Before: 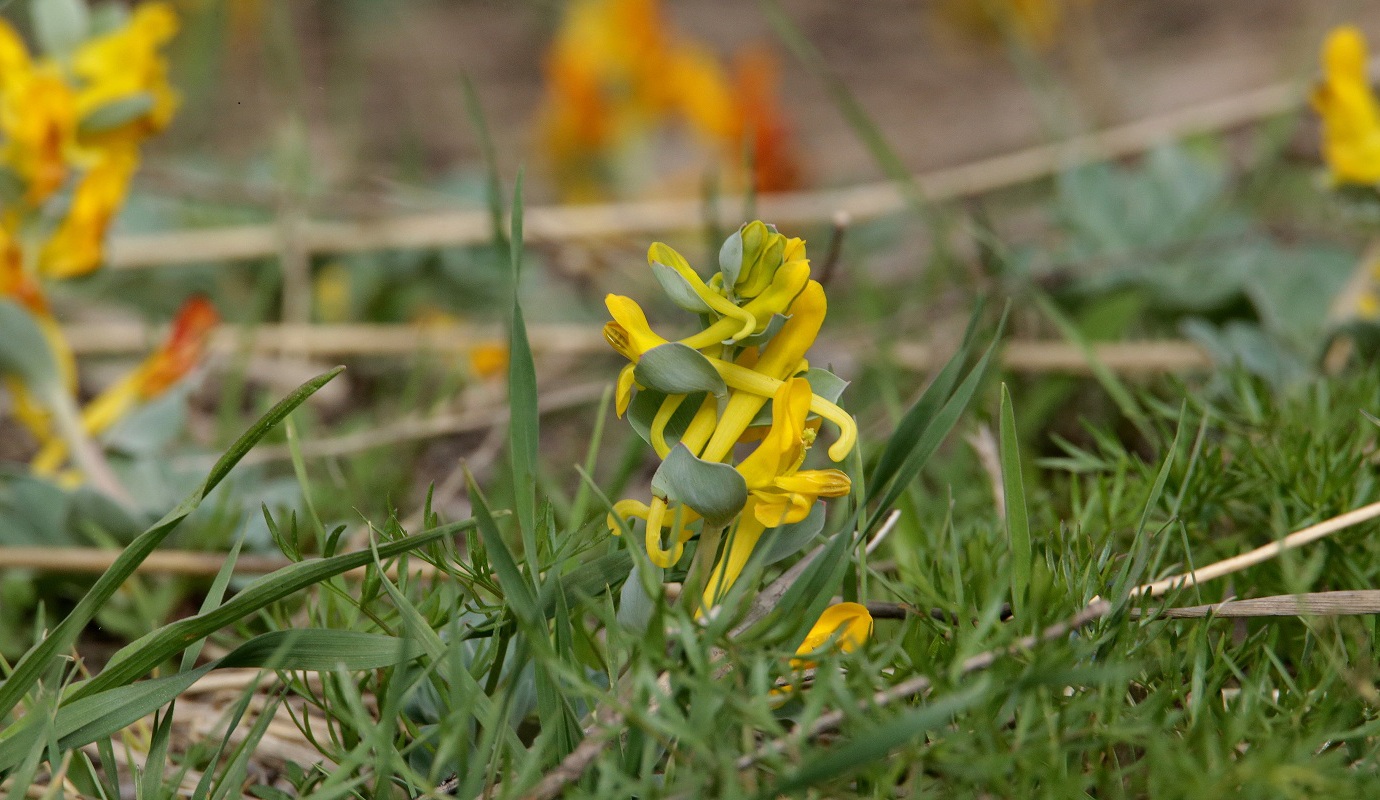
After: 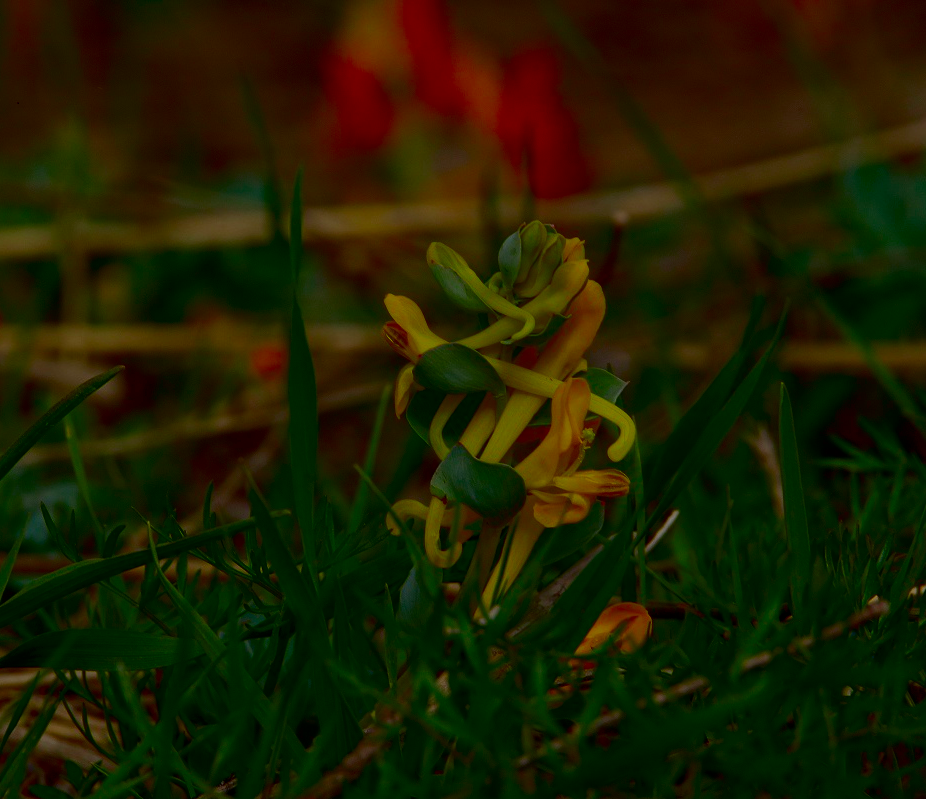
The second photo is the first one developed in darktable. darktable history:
crop and rotate: left 16.064%, right 16.777%
filmic rgb: black relative exposure -7.65 EV, white relative exposure 4.56 EV, hardness 3.61
contrast brightness saturation: brightness -0.993, saturation 0.991
